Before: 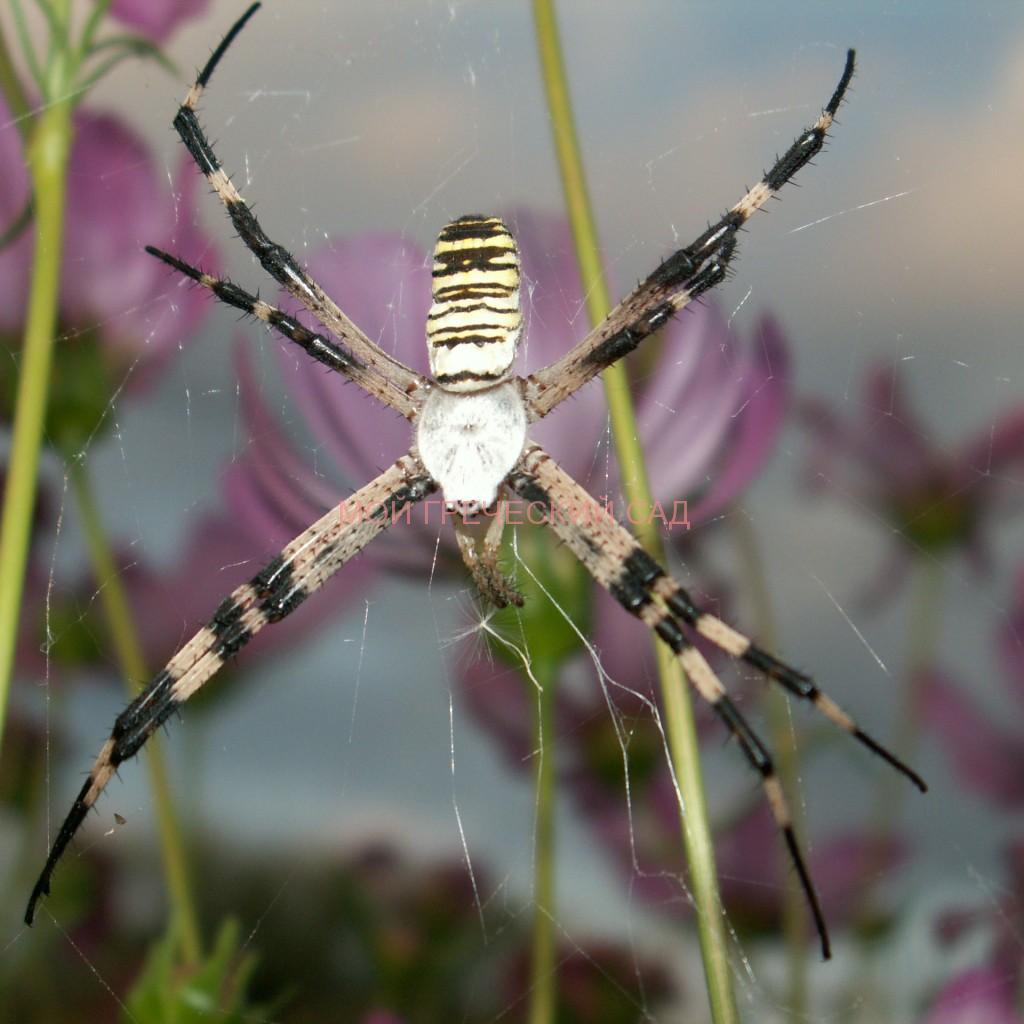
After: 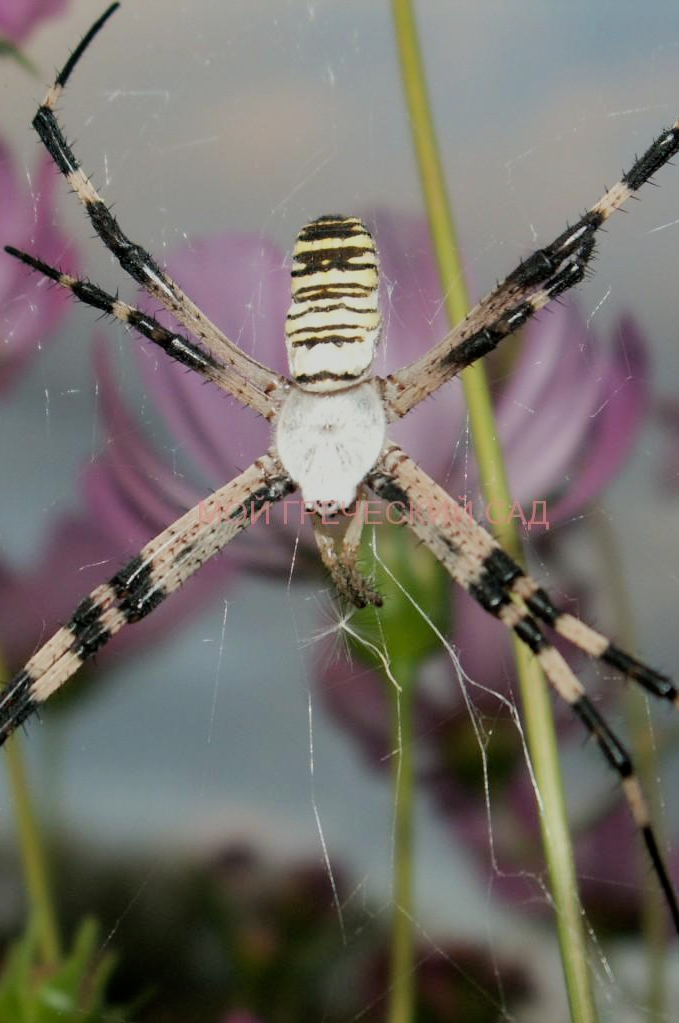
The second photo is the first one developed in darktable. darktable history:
crop and rotate: left 13.836%, right 19.766%
filmic rgb: black relative exposure -7.65 EV, white relative exposure 4.56 EV, hardness 3.61
